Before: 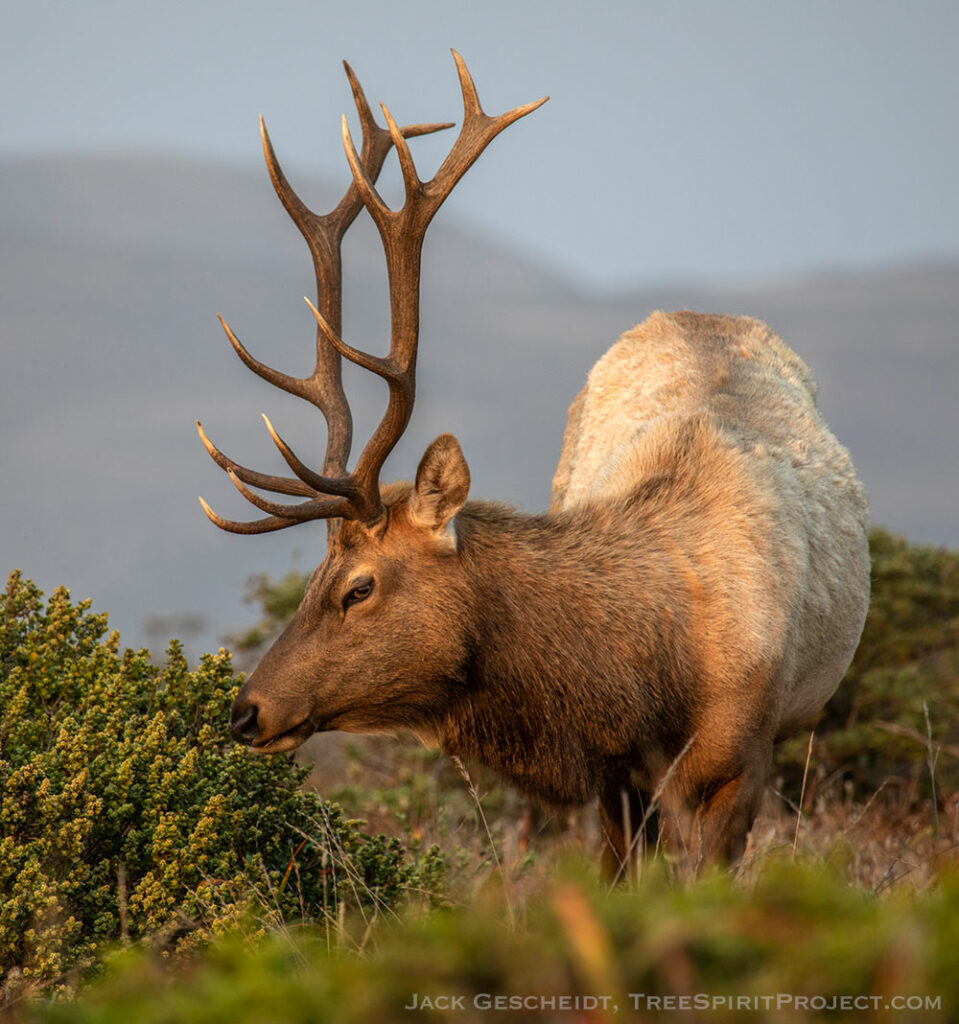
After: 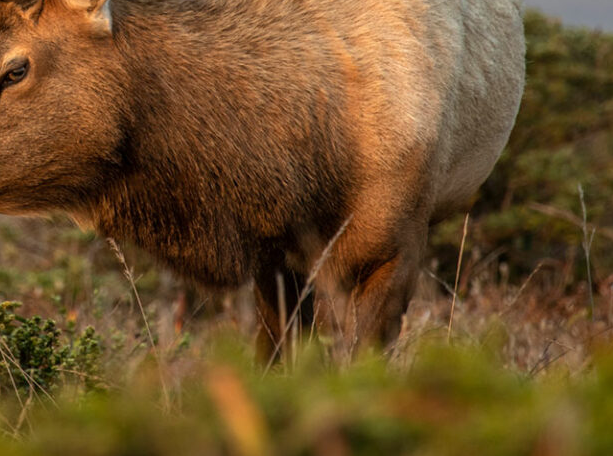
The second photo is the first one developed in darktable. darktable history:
crop and rotate: left 36.001%, top 50.667%, bottom 4.781%
